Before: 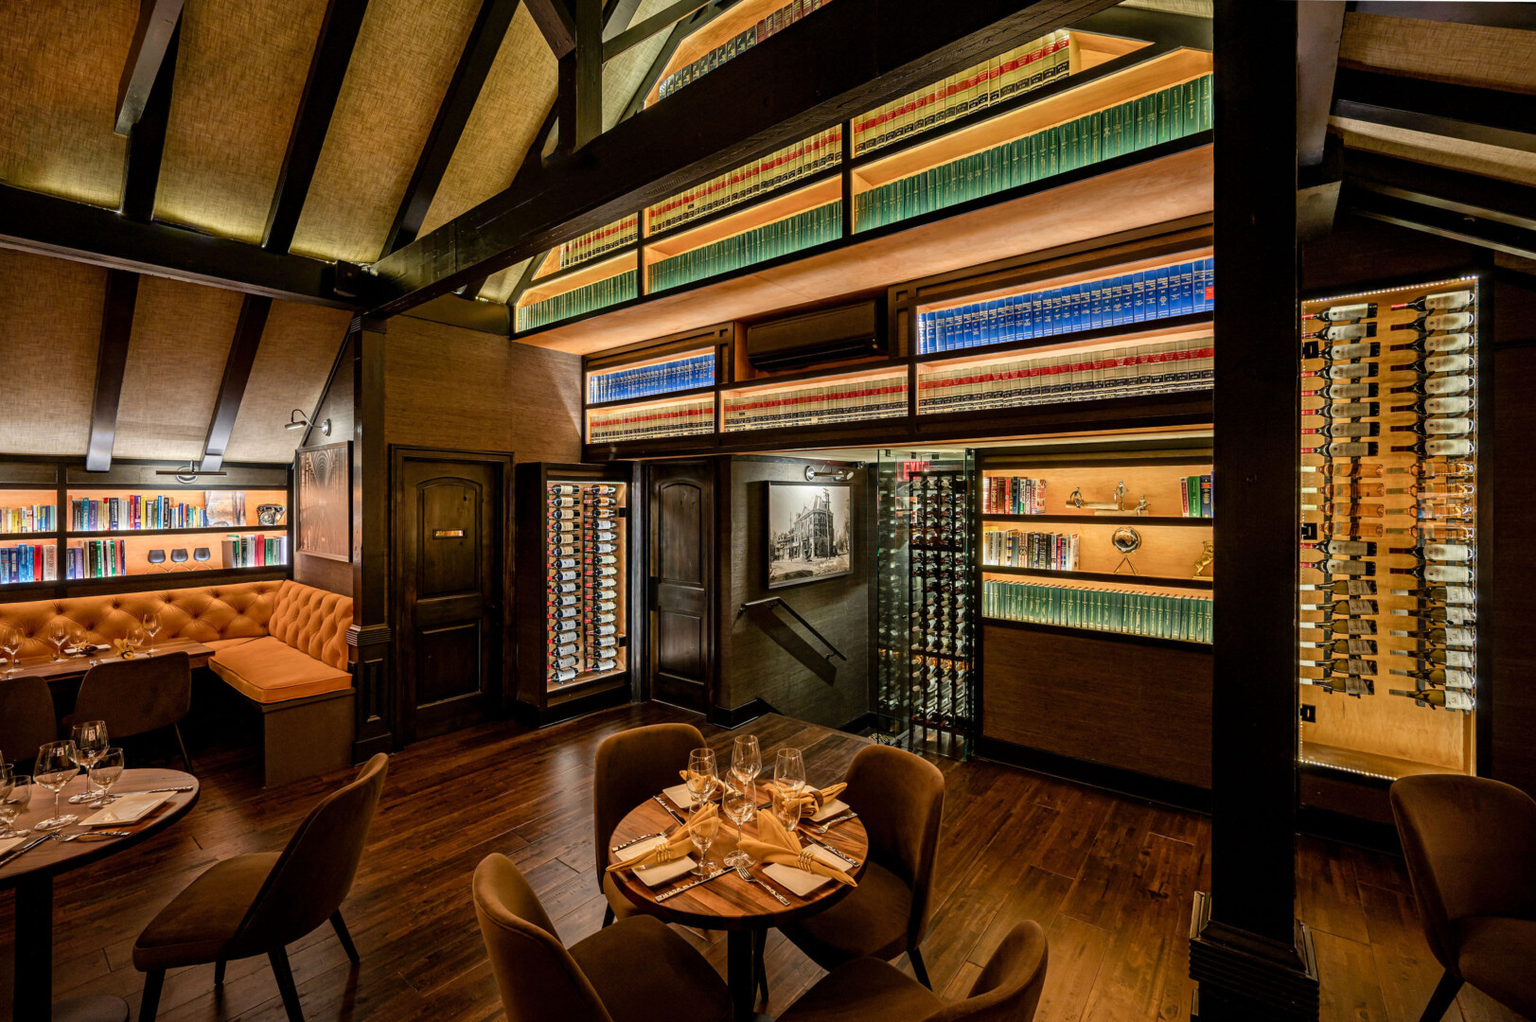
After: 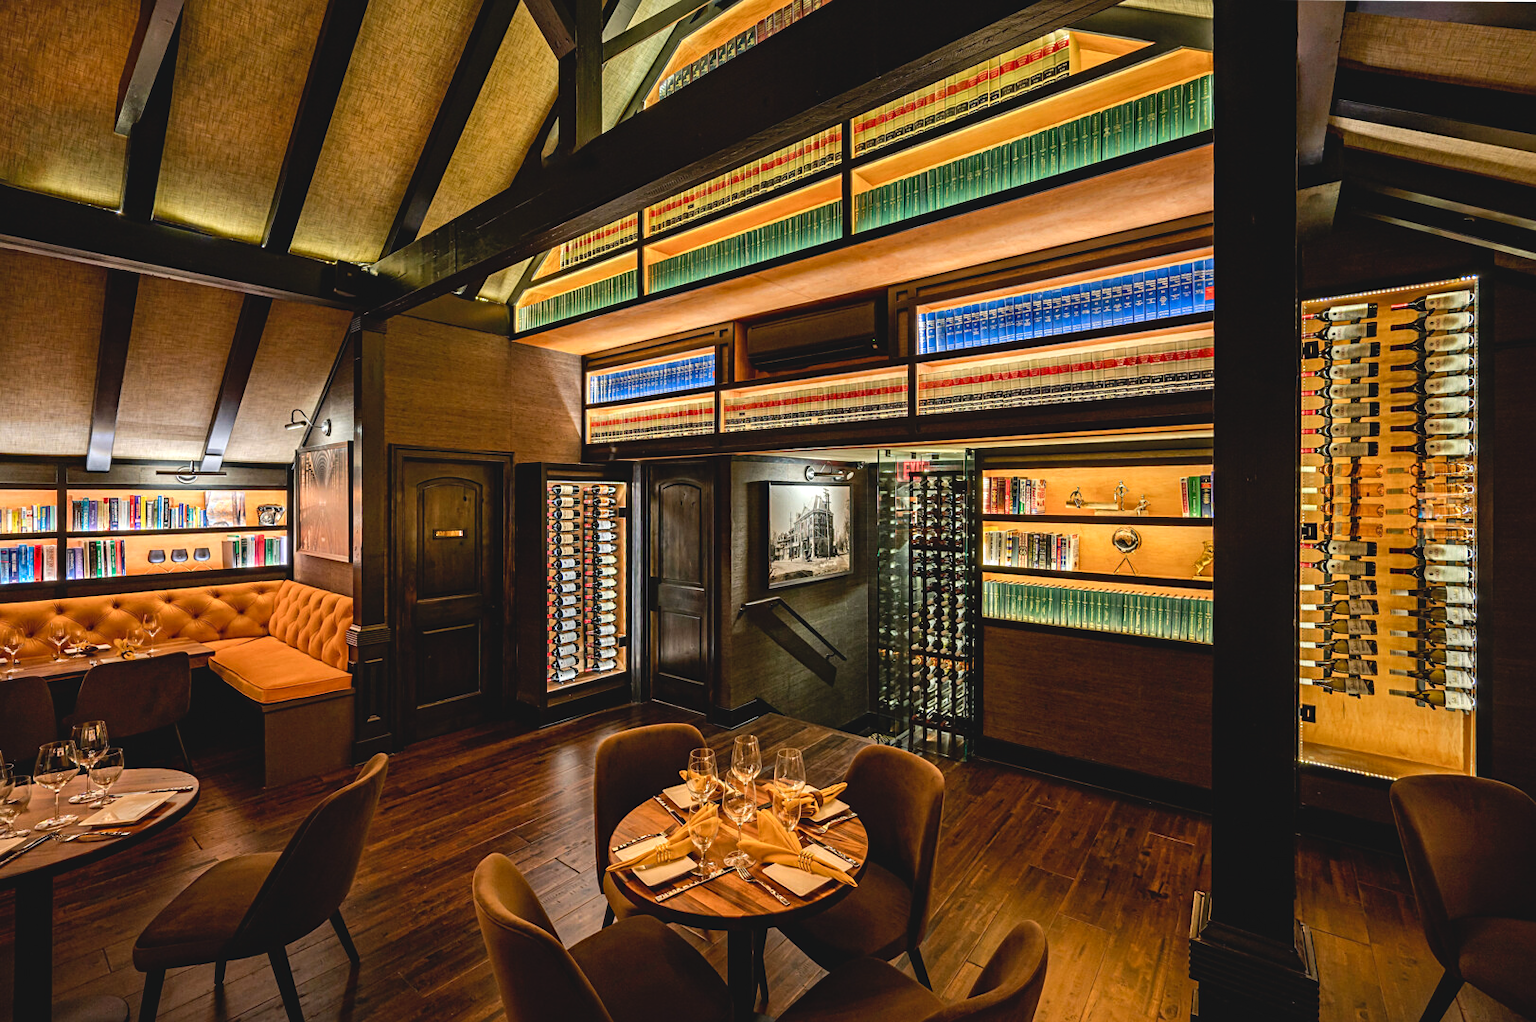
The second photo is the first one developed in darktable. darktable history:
tone equalizer: -8 EV -0.417 EV, -7 EV -0.389 EV, -6 EV -0.333 EV, -5 EV -0.222 EV, -3 EV 0.222 EV, -2 EV 0.333 EV, -1 EV 0.389 EV, +0 EV 0.417 EV, edges refinement/feathering 500, mask exposure compensation -1.25 EV, preserve details no
sharpen: amount 0.2
contrast brightness saturation: contrast -0.1, brightness 0.05, saturation 0.08
haze removal: compatibility mode true, adaptive false
